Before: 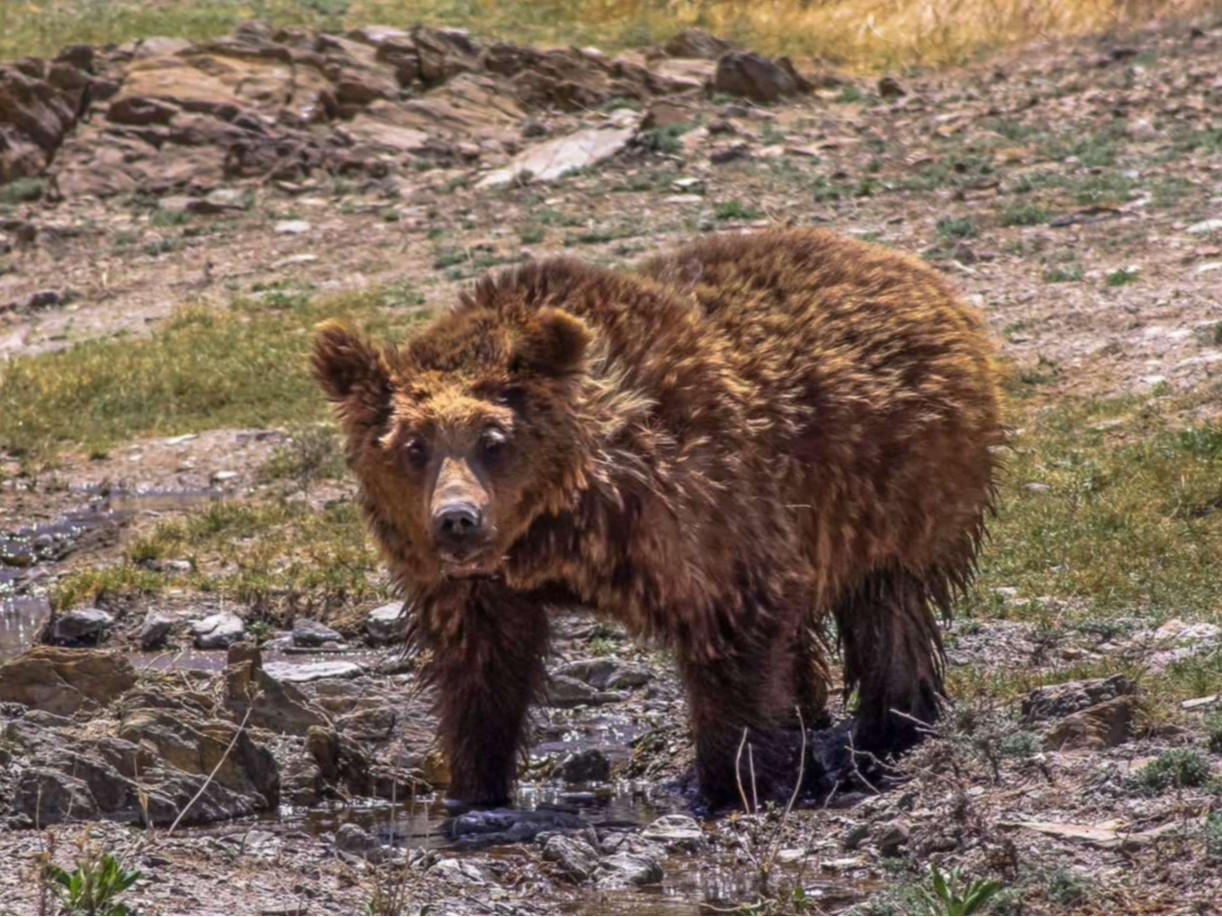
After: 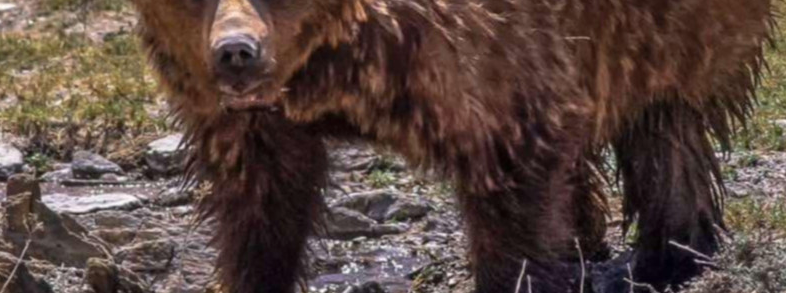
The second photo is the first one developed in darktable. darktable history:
crop: left 18.091%, top 51.13%, right 17.525%, bottom 16.85%
shadows and highlights: shadows 20.91, highlights -82.73, soften with gaussian
